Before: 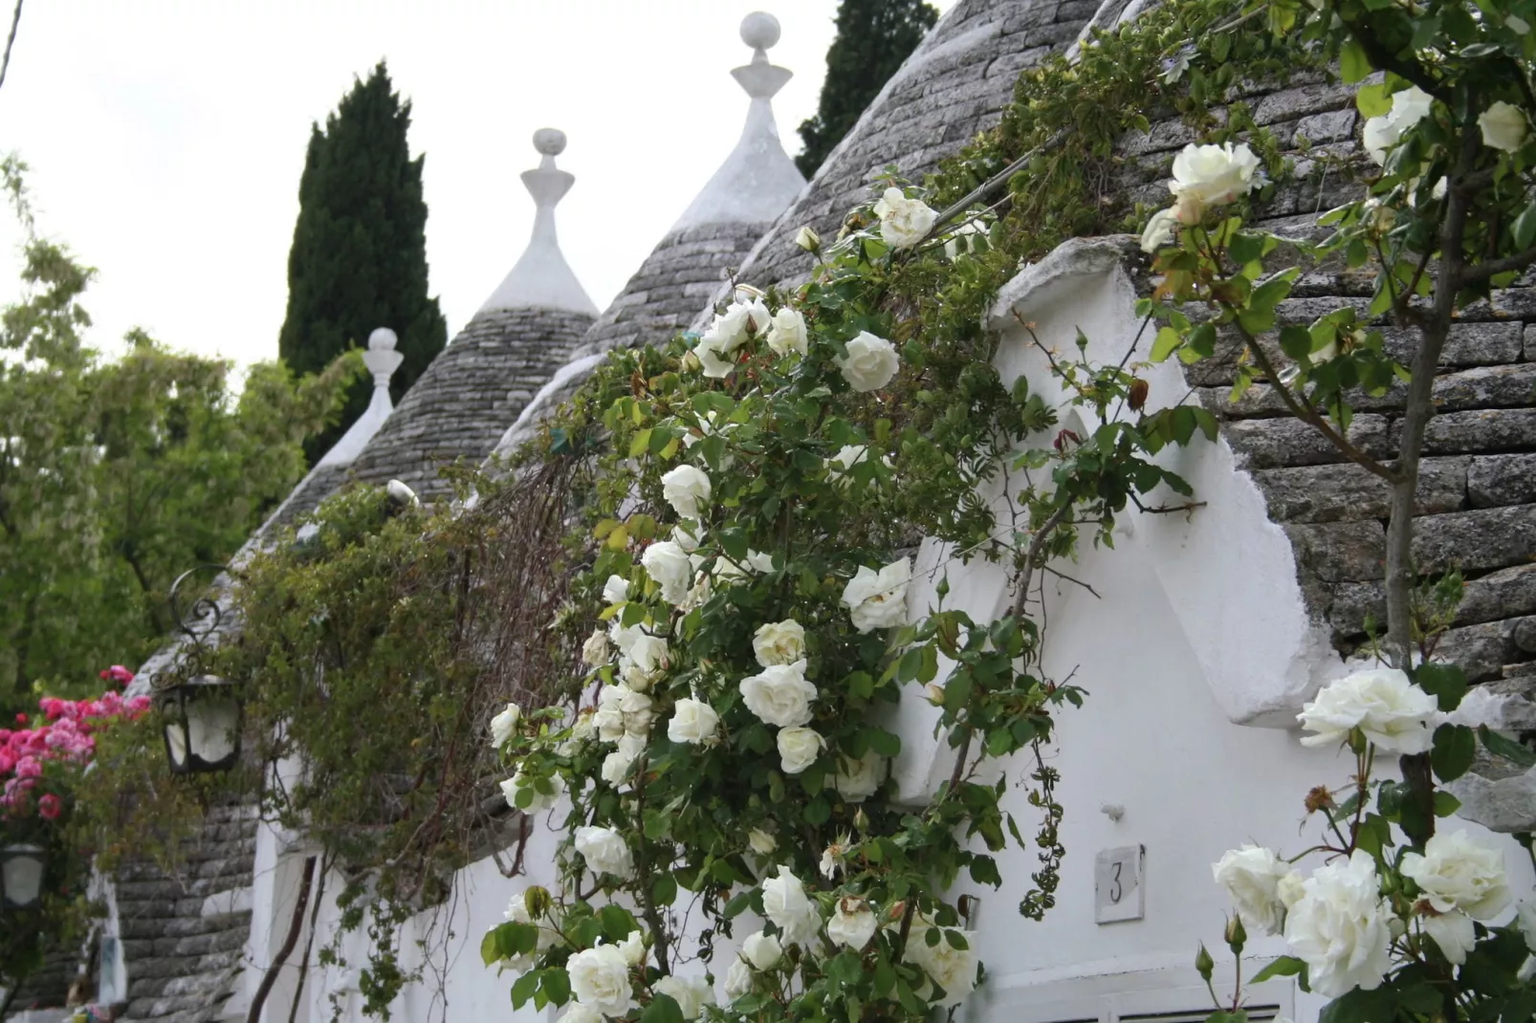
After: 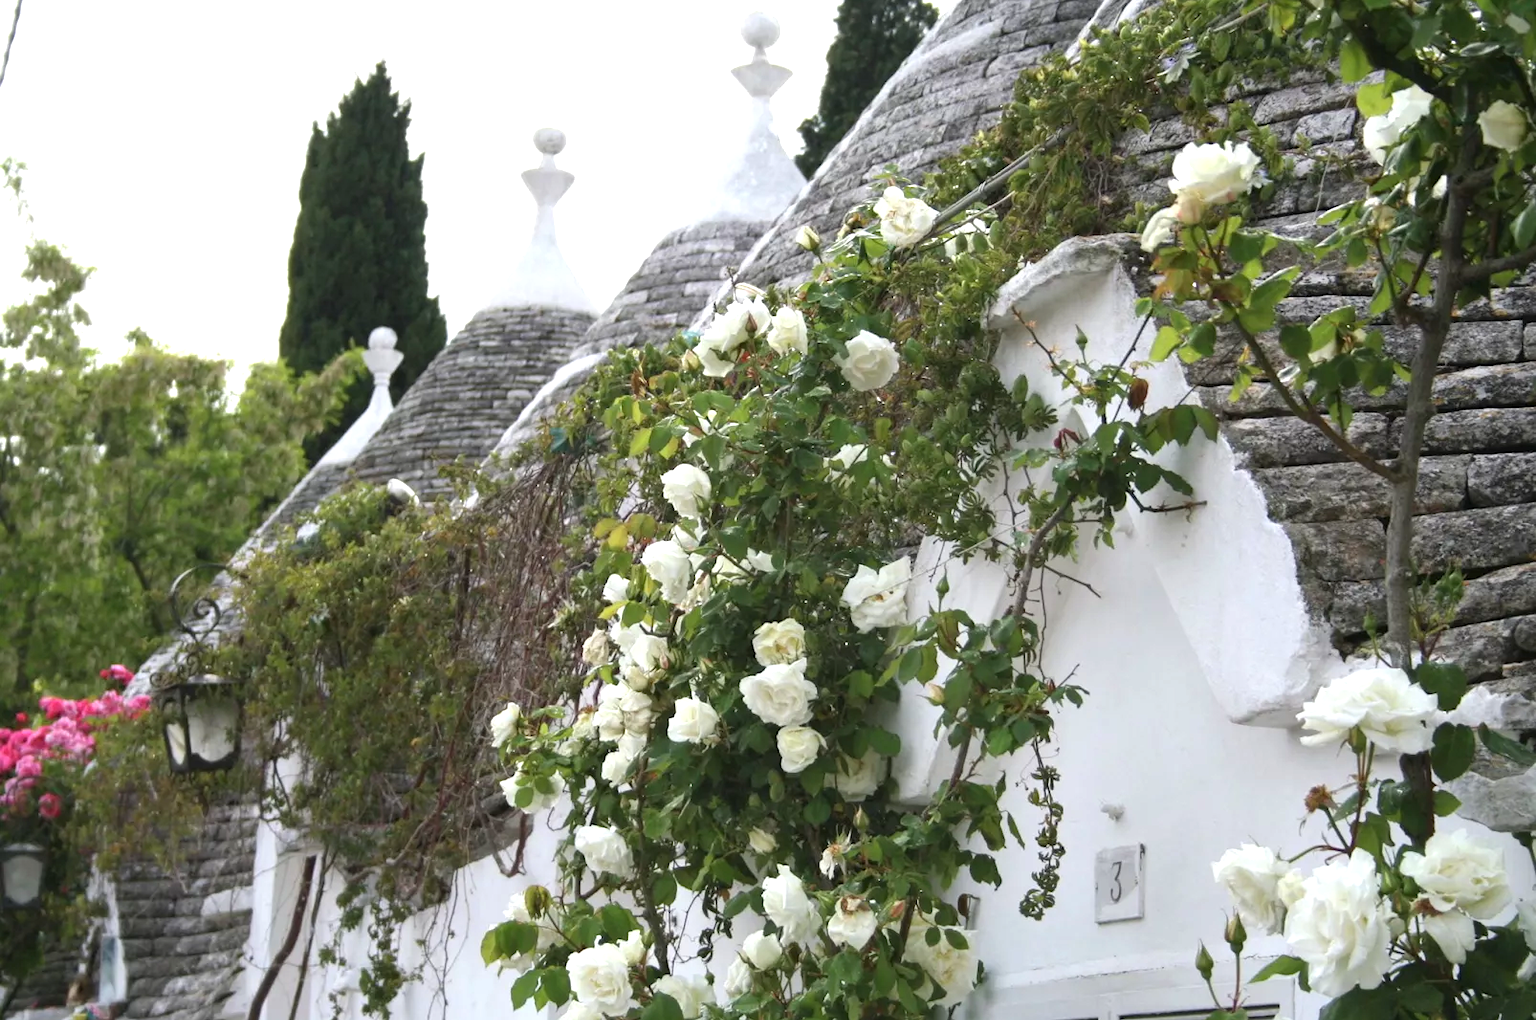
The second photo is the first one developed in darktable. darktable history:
exposure: black level correction 0, exposure 0.695 EV, compensate highlight preservation false
crop: top 0.128%, bottom 0.107%
